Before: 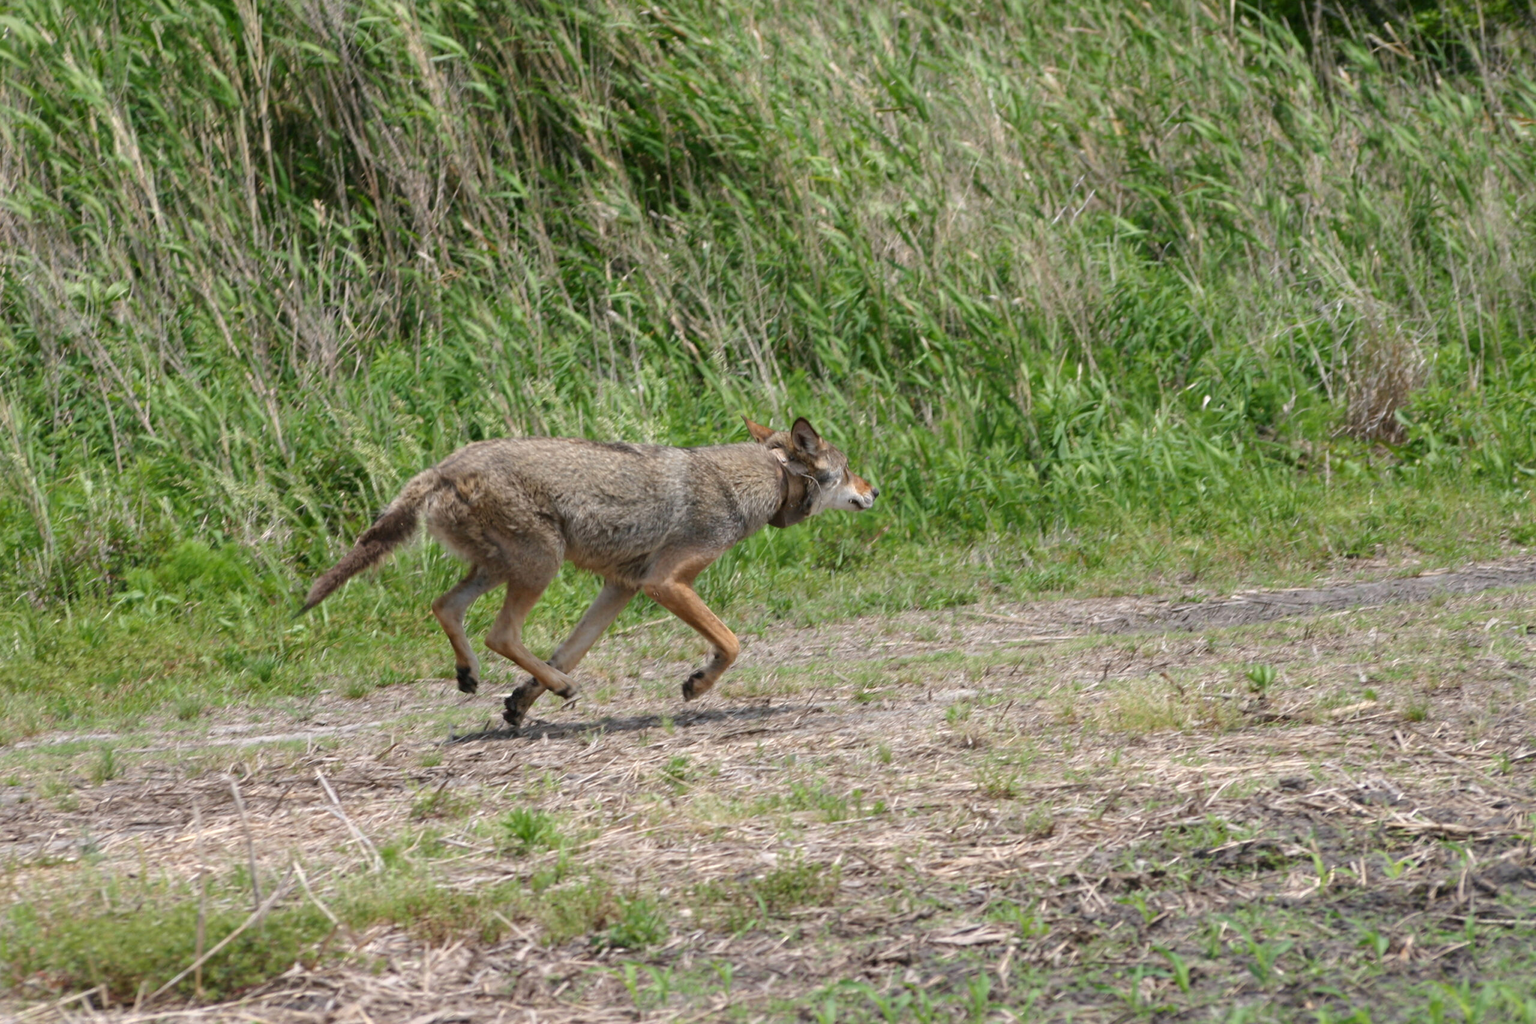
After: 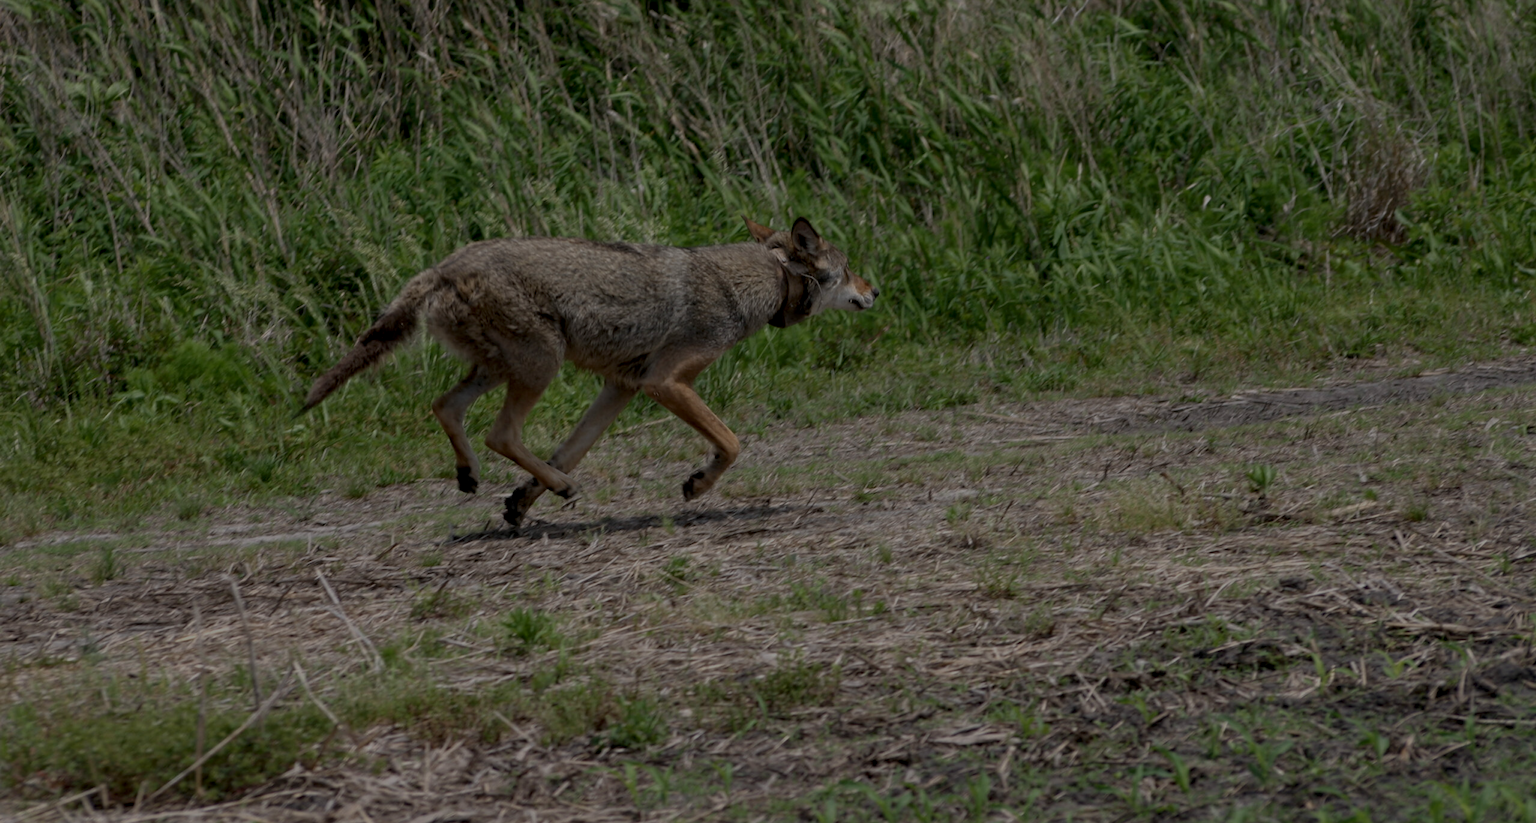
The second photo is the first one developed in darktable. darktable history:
crop and rotate: top 19.586%
exposure: exposure -2.027 EV, compensate highlight preservation false
local contrast: detail 130%
